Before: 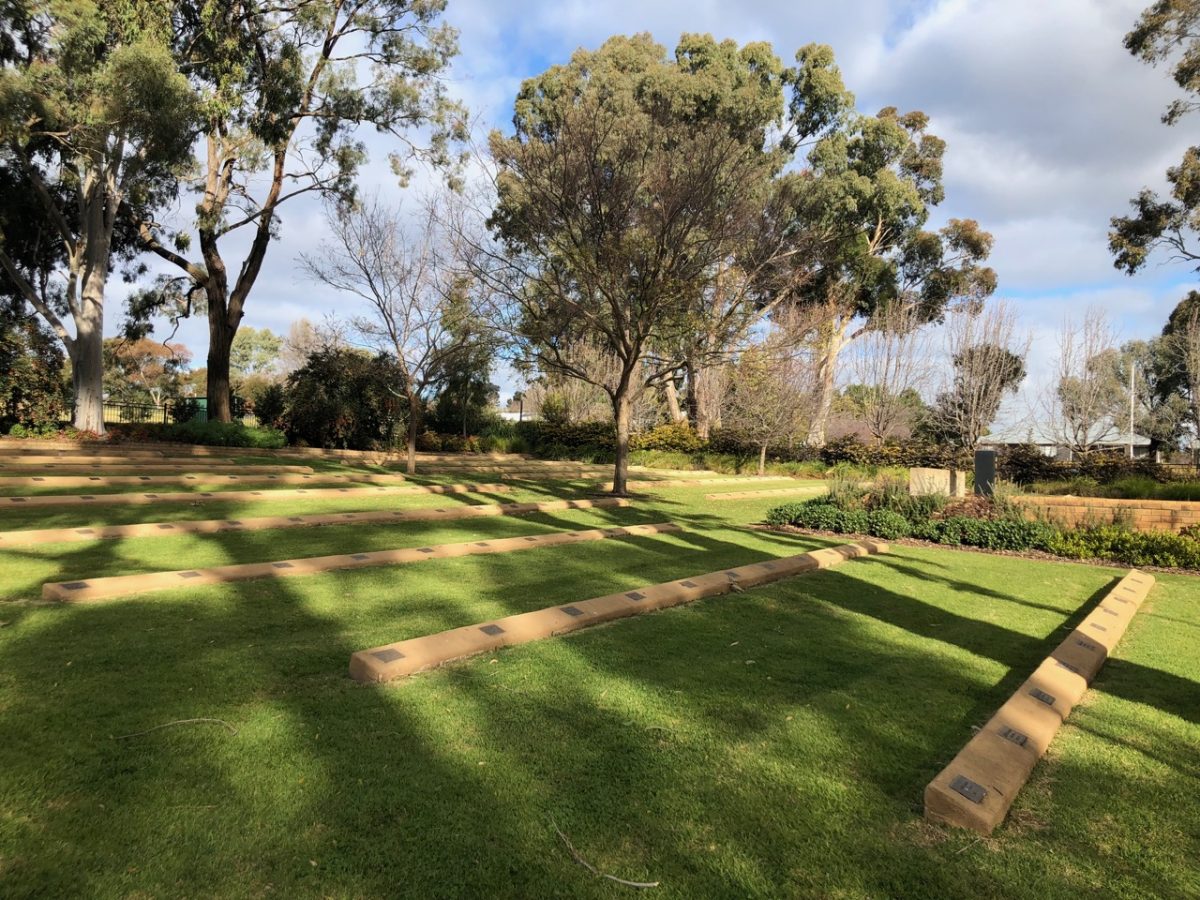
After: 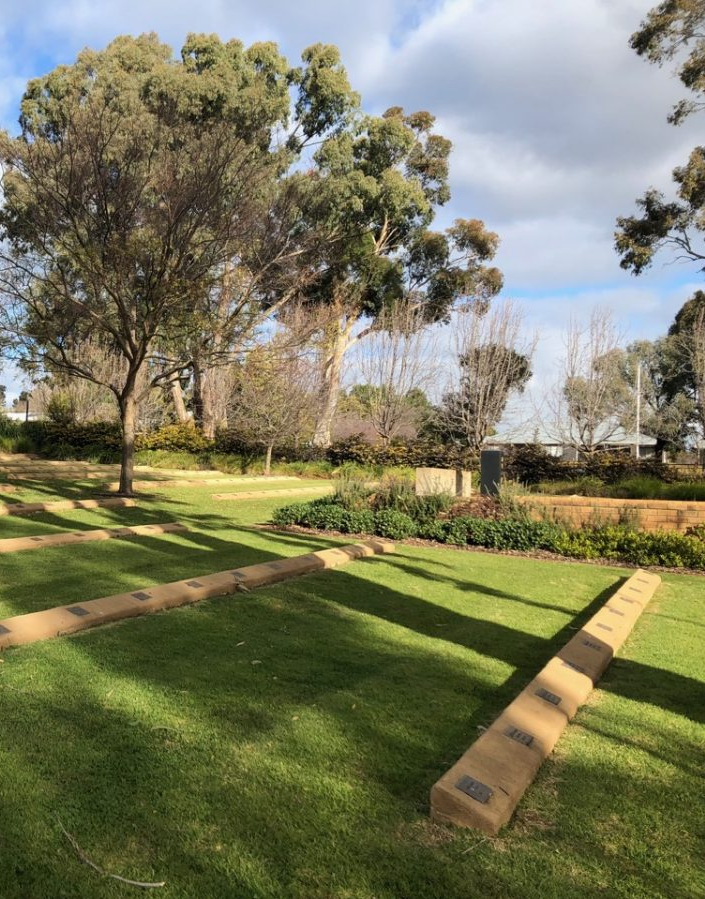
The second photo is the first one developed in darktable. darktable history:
tone equalizer: on, module defaults
crop: left 41.236%
